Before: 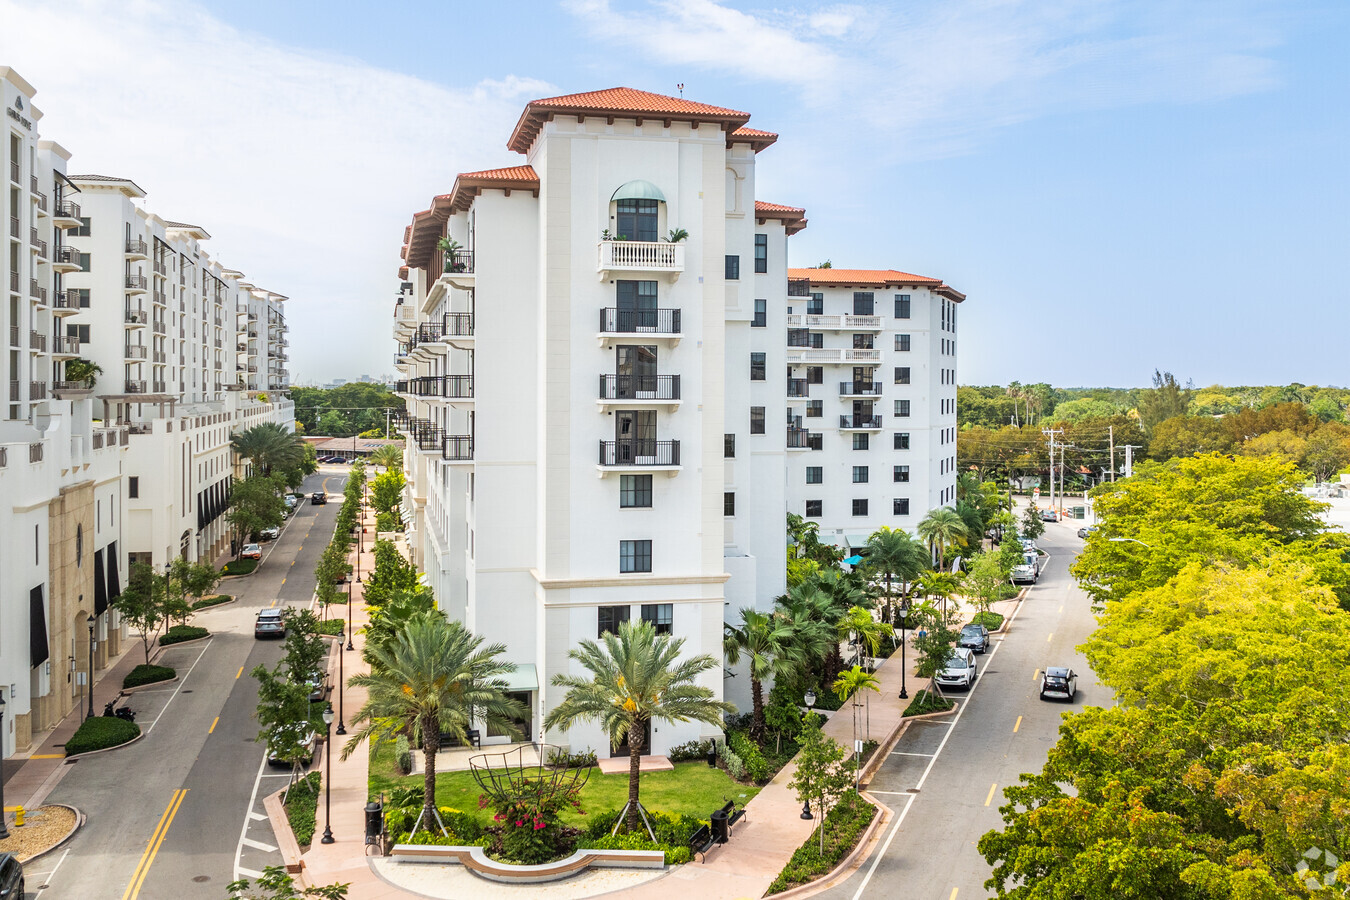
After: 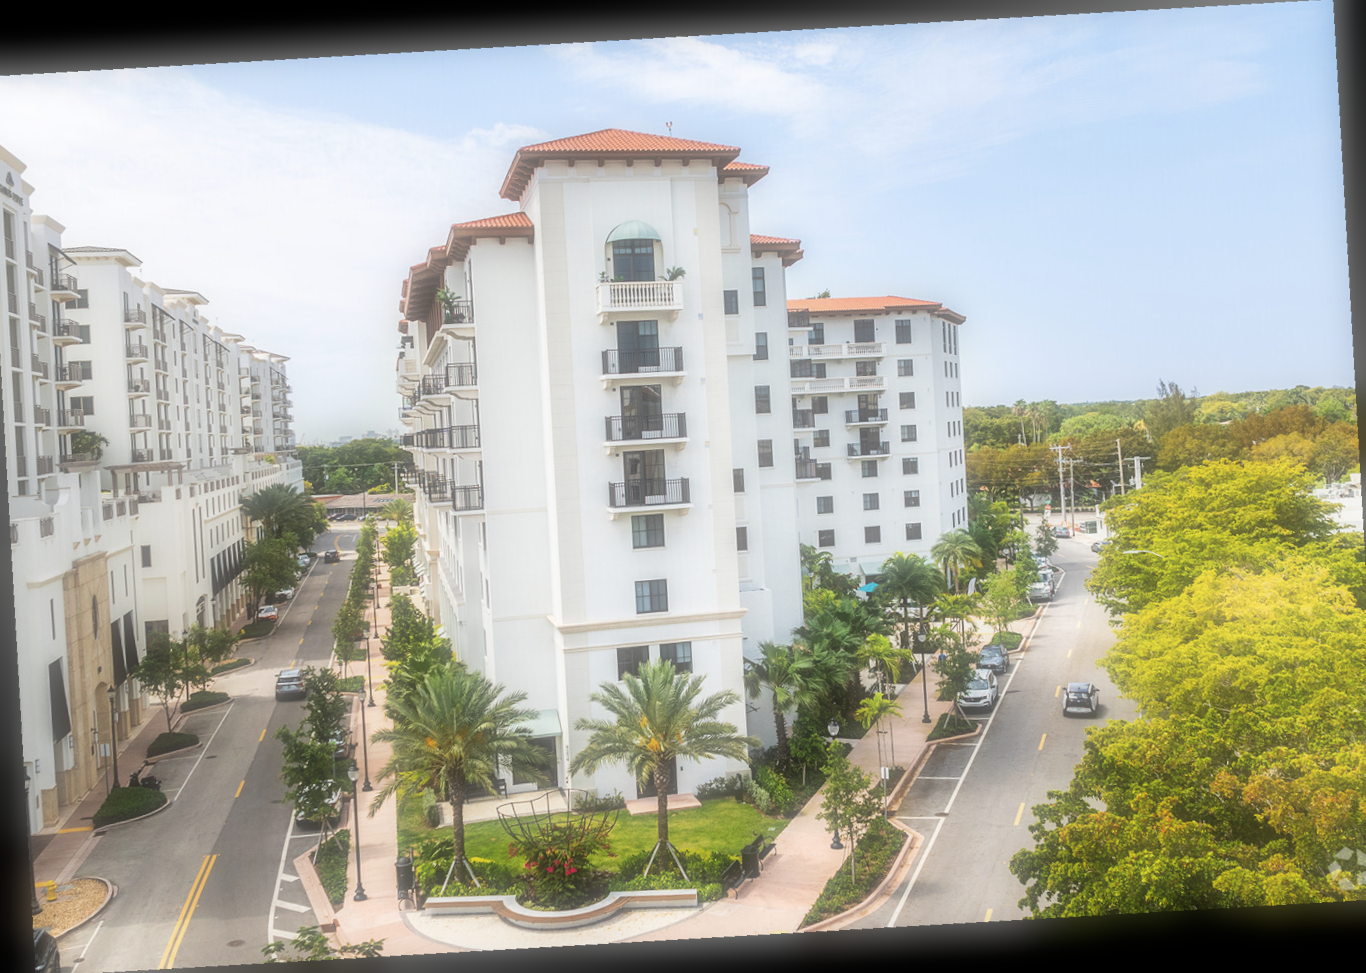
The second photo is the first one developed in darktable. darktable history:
rotate and perspective: rotation -4.98°, automatic cropping off
crop and rotate: angle -1.69°
soften: size 60.24%, saturation 65.46%, brightness 0.506 EV, mix 25.7%
